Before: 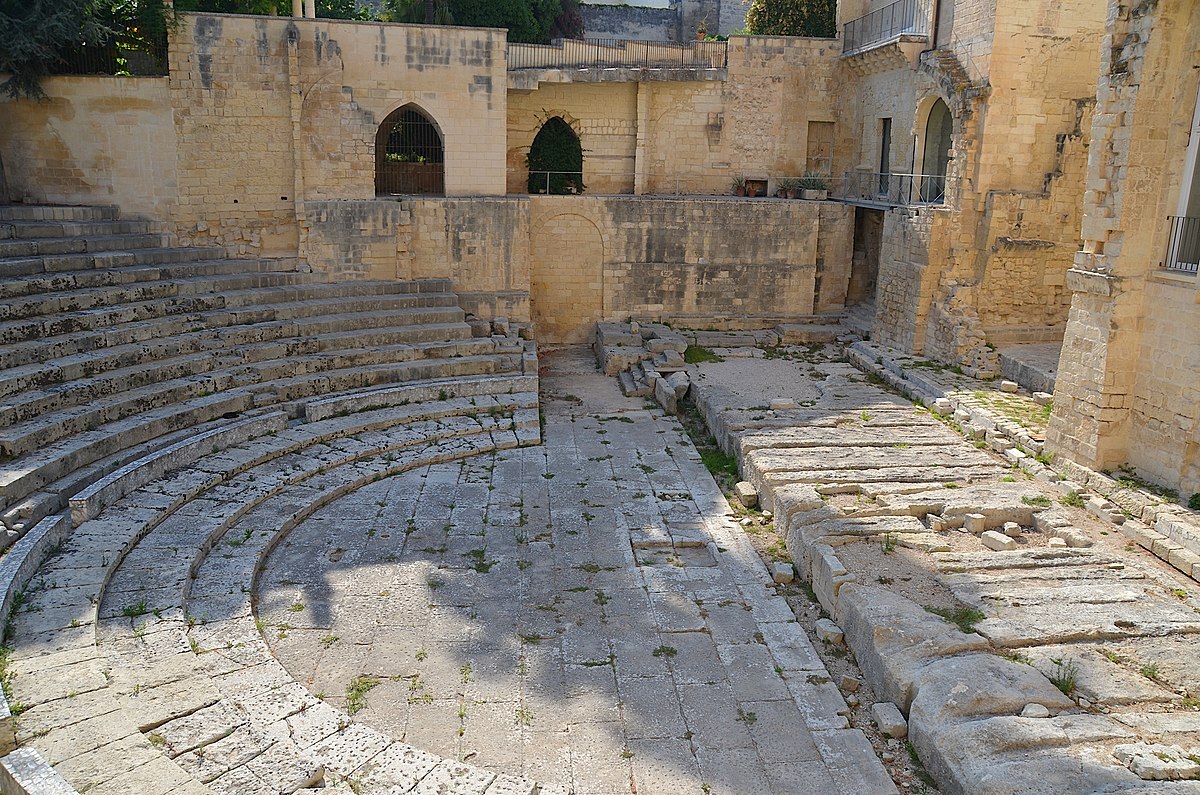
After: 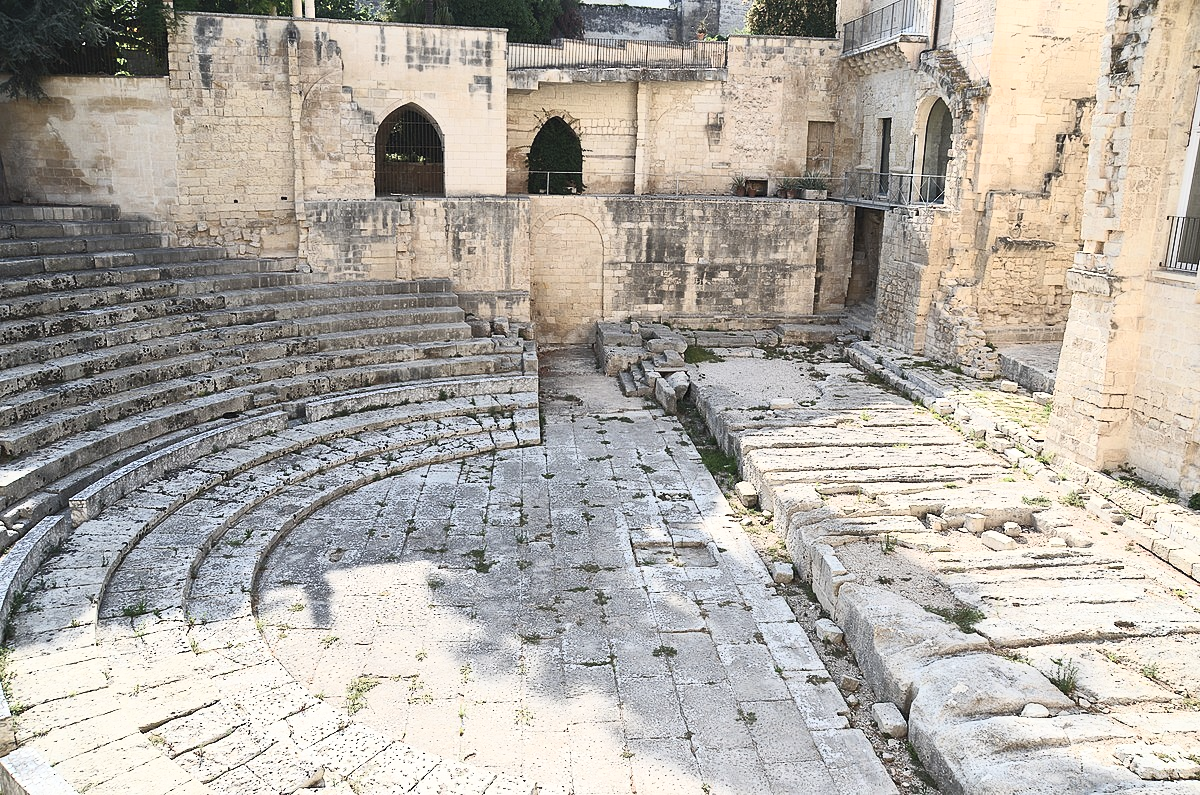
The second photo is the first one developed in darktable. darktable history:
contrast brightness saturation: contrast 0.579, brightness 0.573, saturation -0.332
